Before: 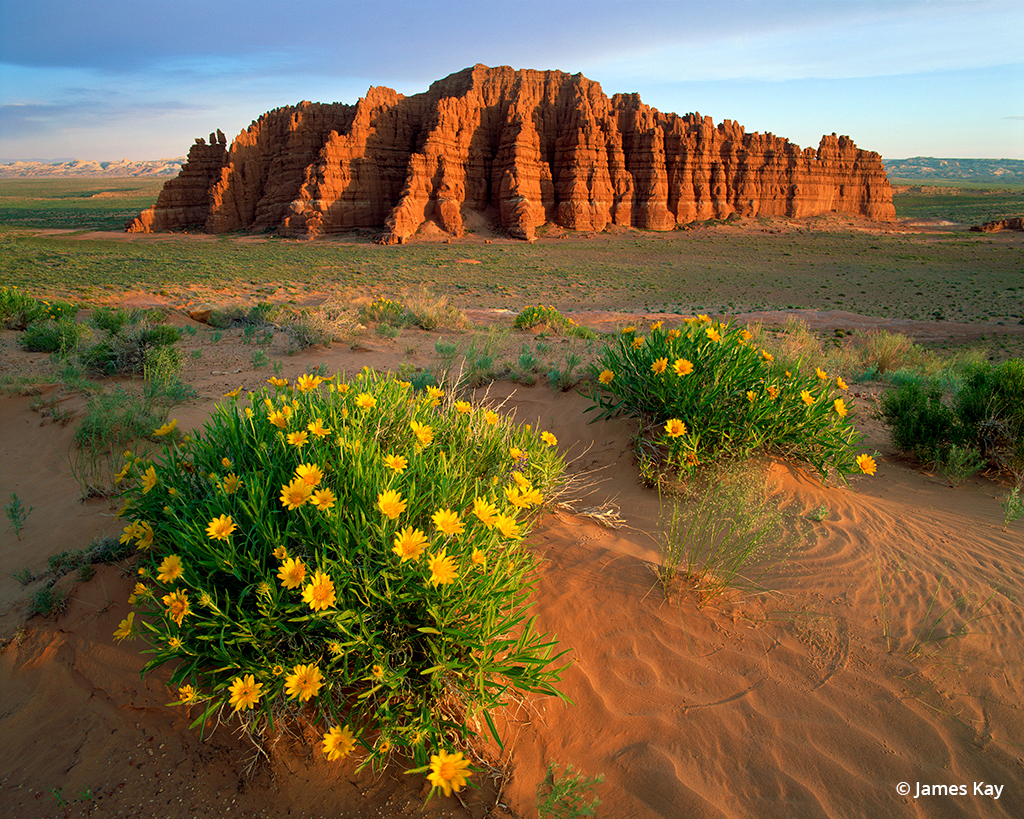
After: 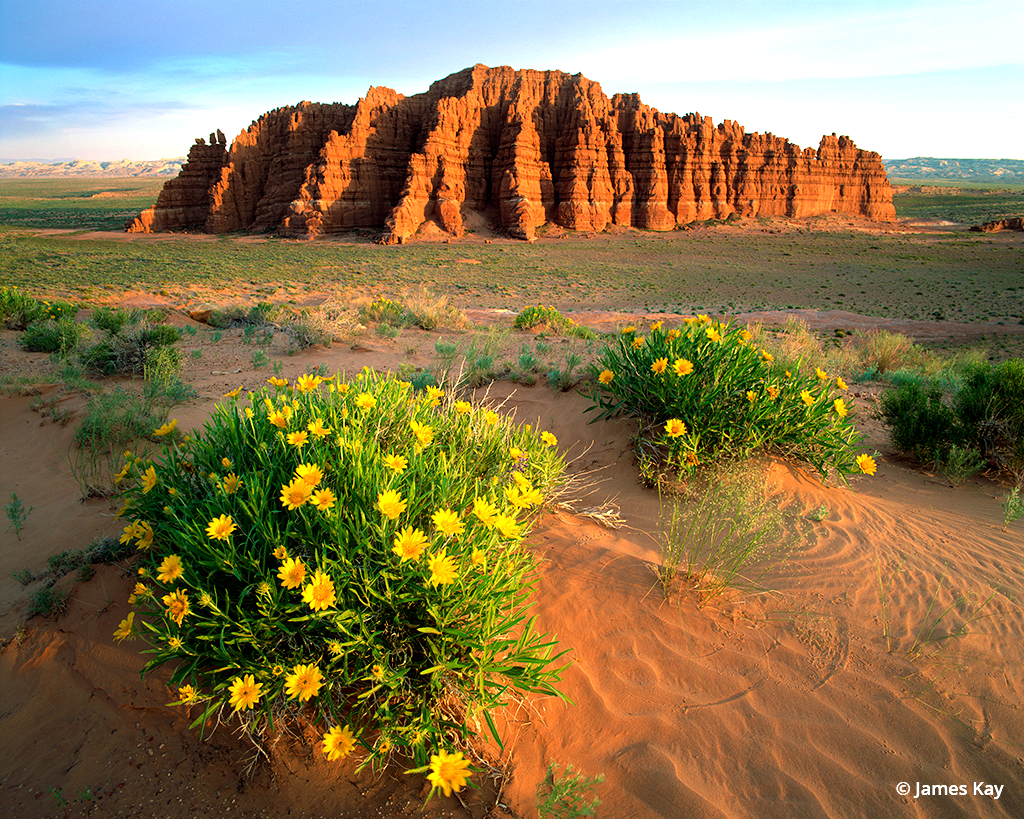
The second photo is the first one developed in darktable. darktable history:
tone equalizer: -8 EV -0.755 EV, -7 EV -0.712 EV, -6 EV -0.568 EV, -5 EV -0.399 EV, -3 EV 0.39 EV, -2 EV 0.6 EV, -1 EV 0.7 EV, +0 EV 0.741 EV, mask exposure compensation -0.493 EV
